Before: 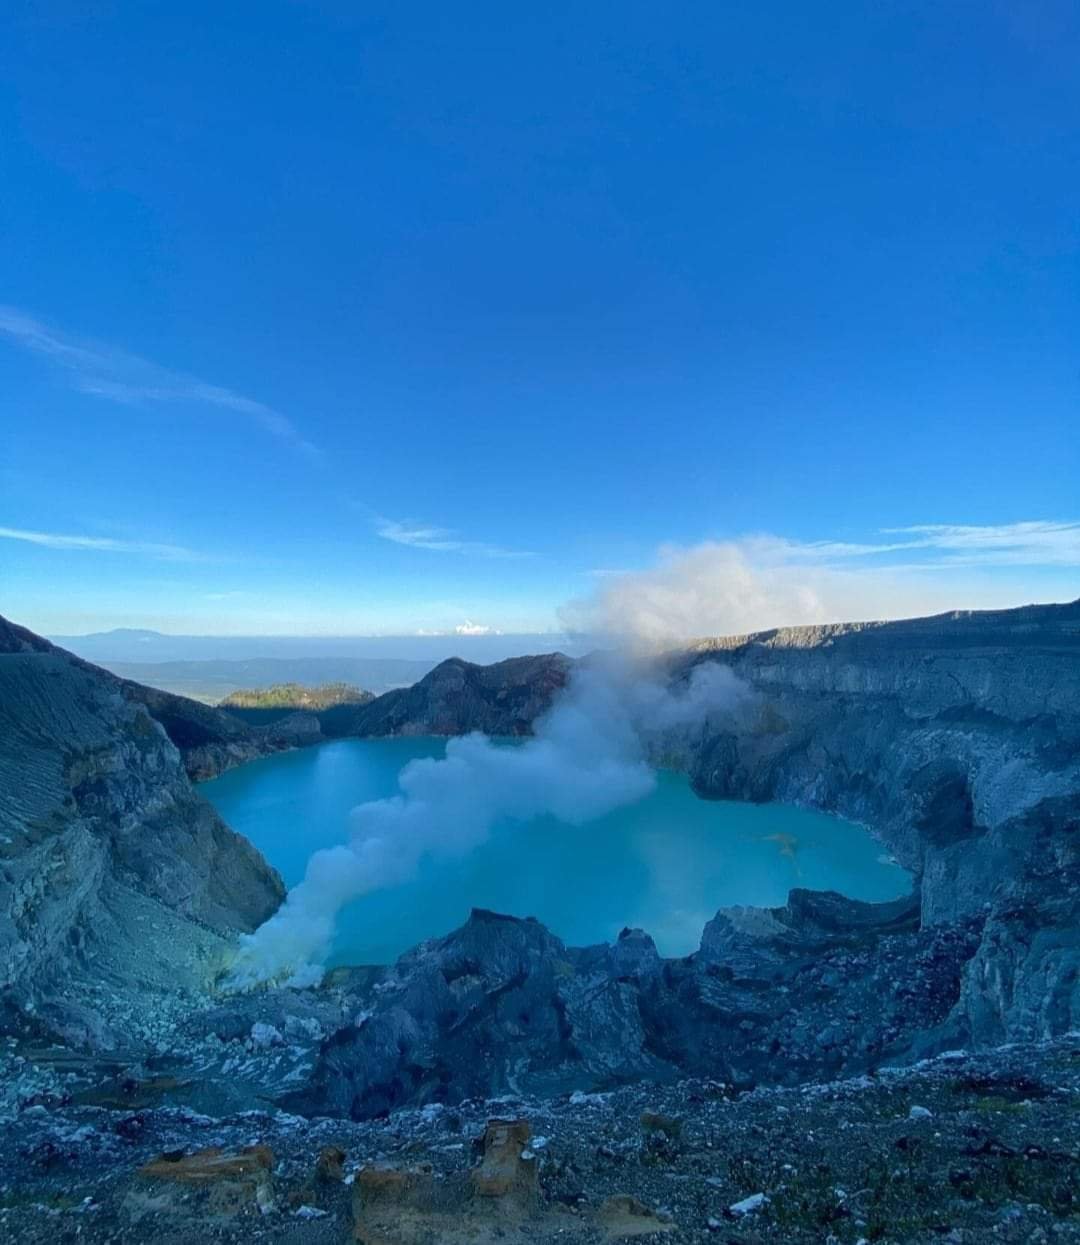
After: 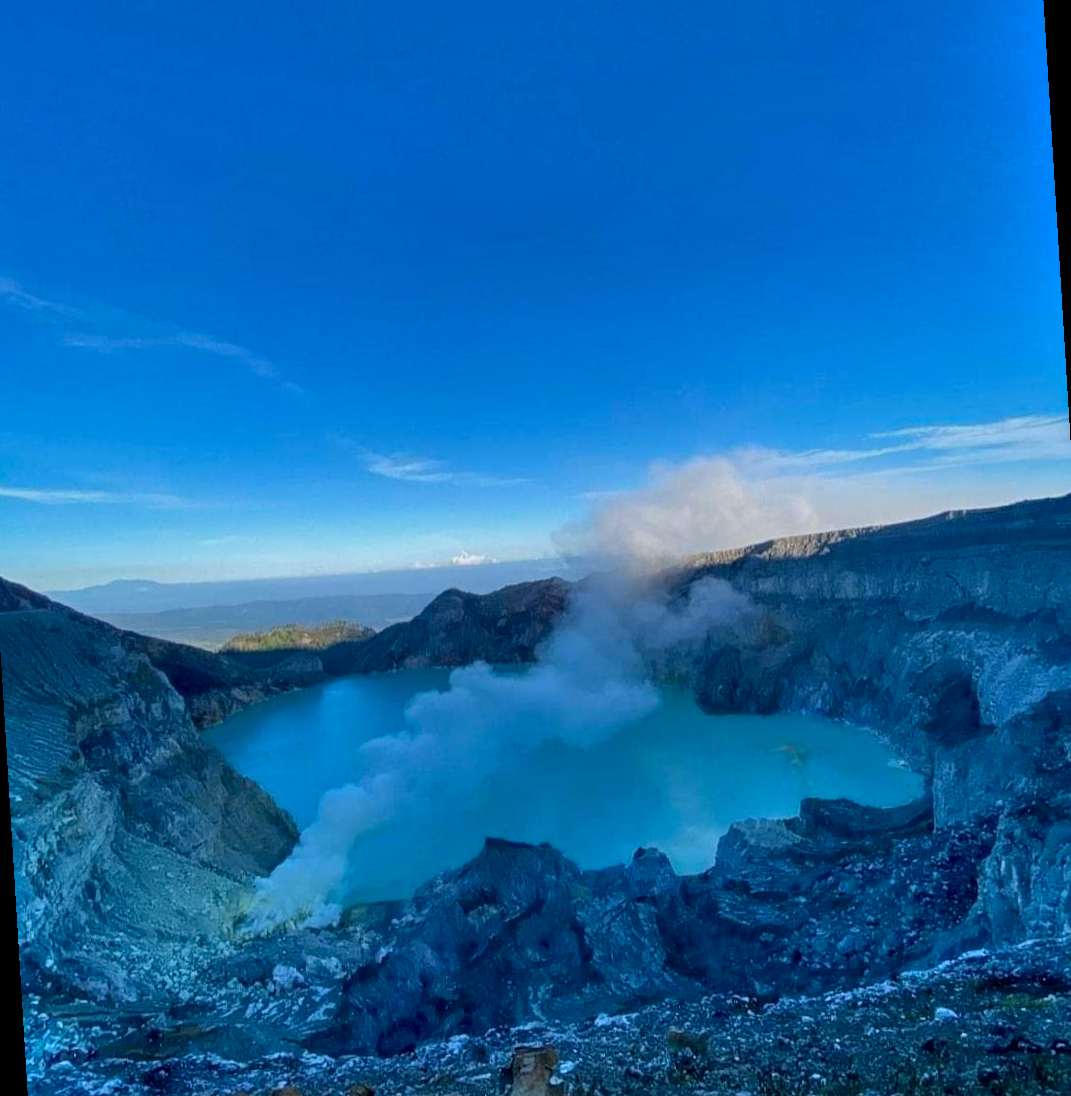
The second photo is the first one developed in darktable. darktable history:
local contrast: on, module defaults
exposure: exposure -0.492 EV, compensate highlight preservation false
rotate and perspective: rotation -3.52°, crop left 0.036, crop right 0.964, crop top 0.081, crop bottom 0.919
contrast brightness saturation: contrast 0.04, saturation 0.16
shadows and highlights: soften with gaussian
white balance: red 1.004, blue 1.024
